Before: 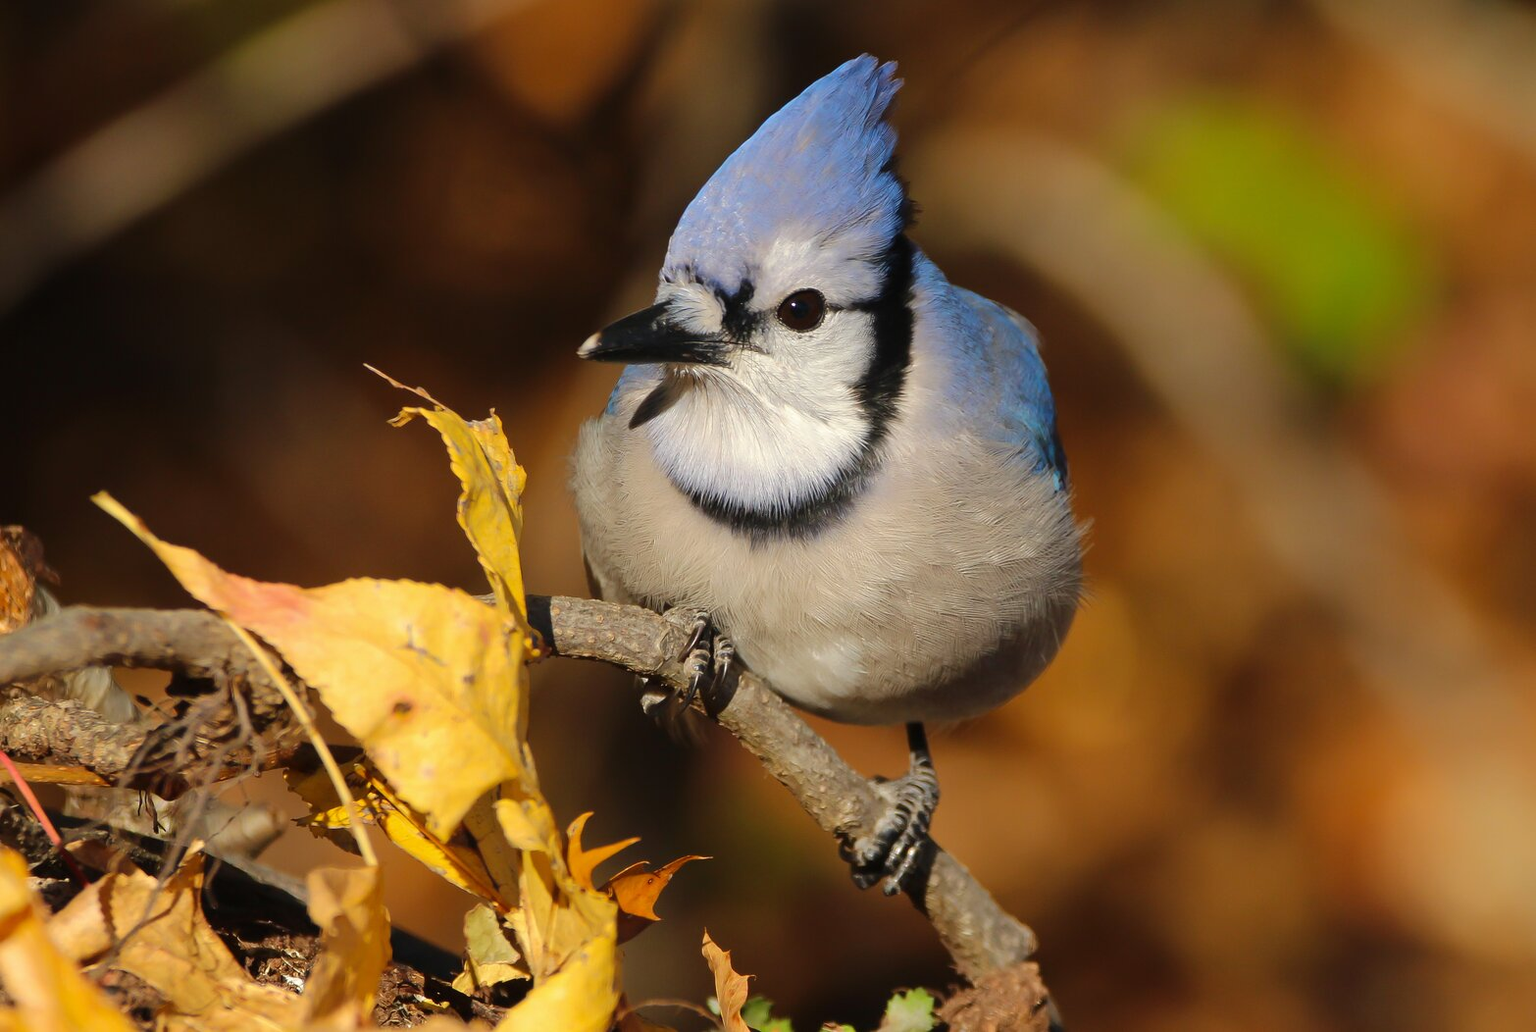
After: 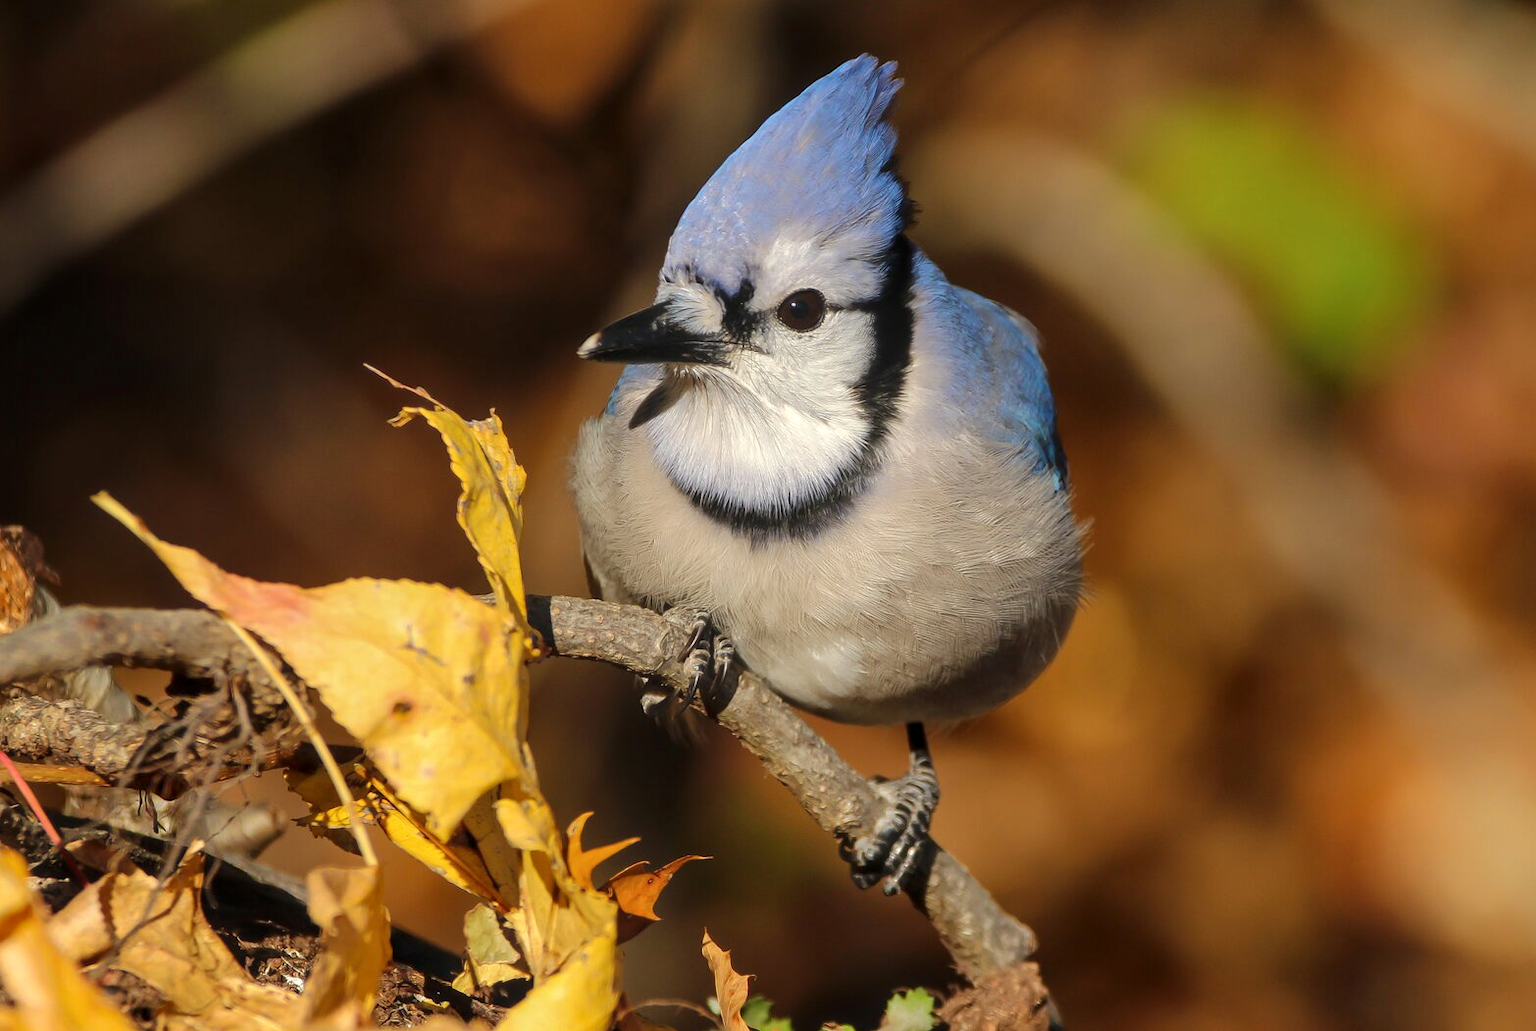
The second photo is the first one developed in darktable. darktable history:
local contrast: on, module defaults
haze removal: strength -0.044, adaptive false
